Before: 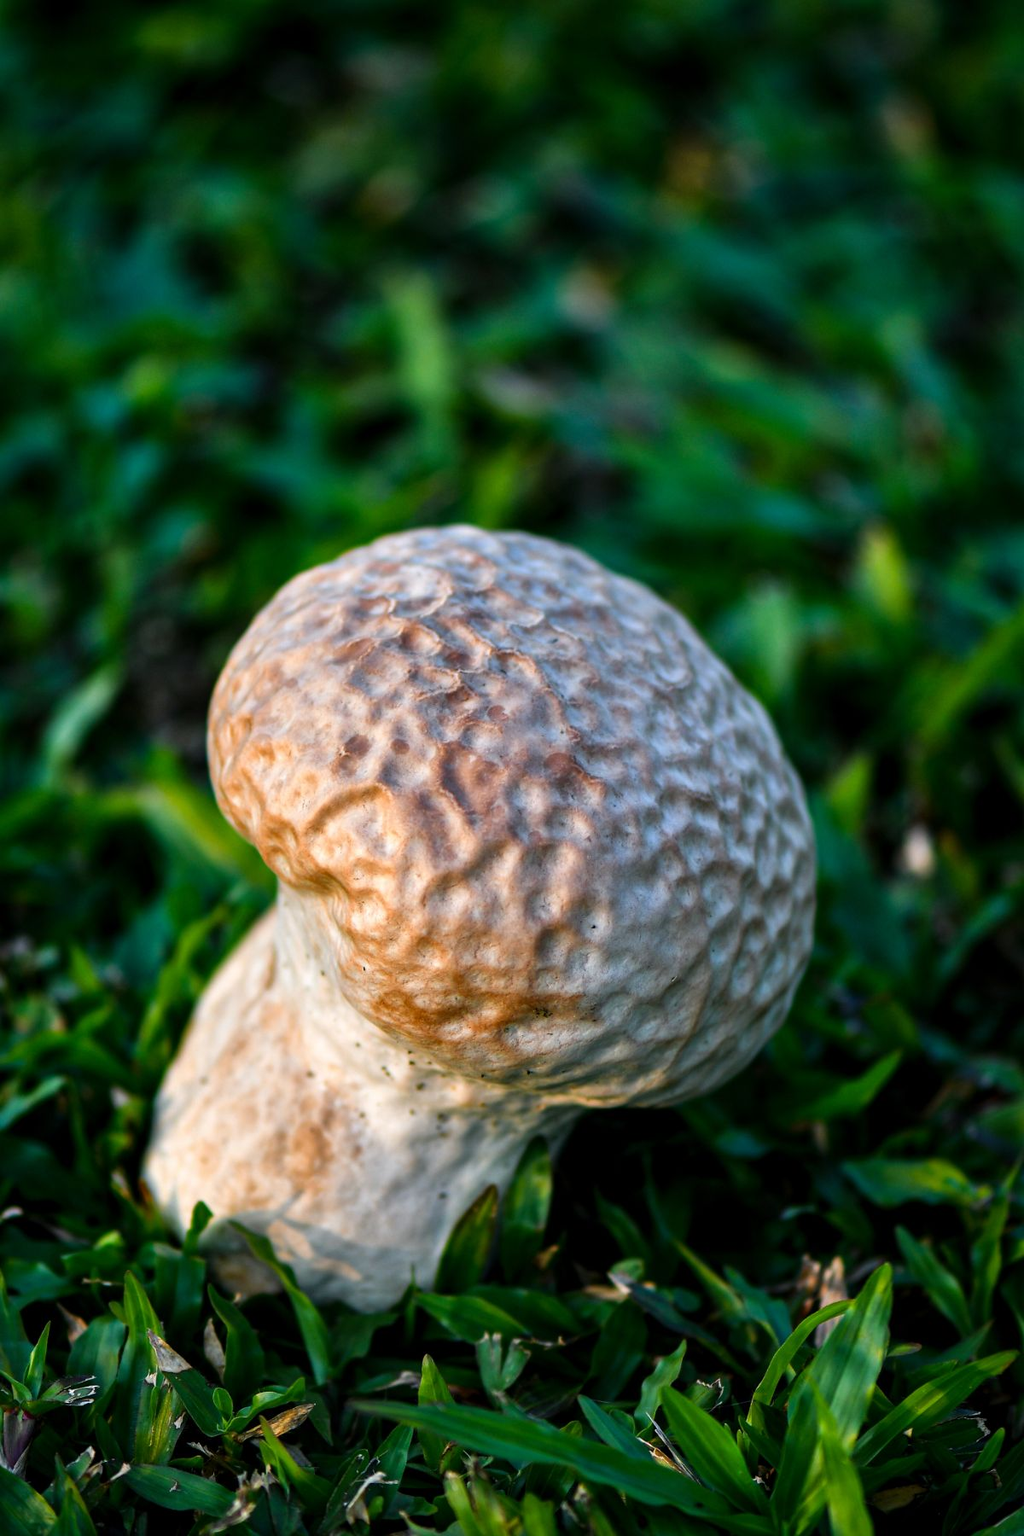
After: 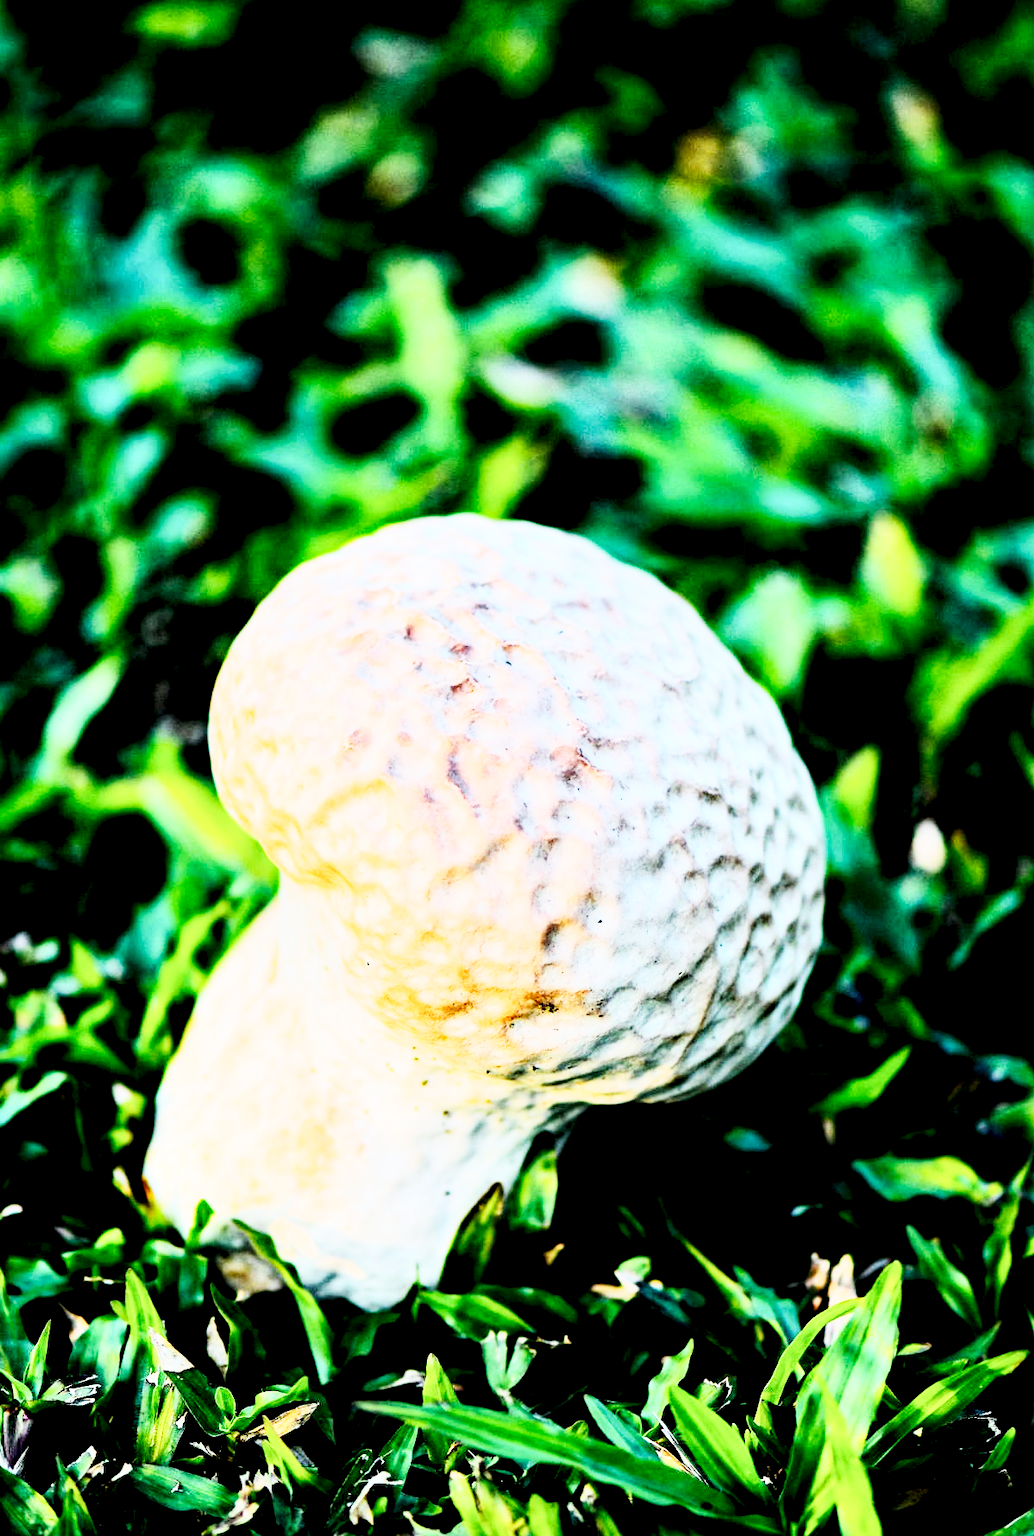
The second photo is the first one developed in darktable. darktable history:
color correction: highlights a* -0.137, highlights b* 0.137
local contrast: highlights 123%, shadows 126%, detail 140%, midtone range 0.254
crop: top 1.049%, right 0.001%
sigmoid: contrast 1.8, skew -0.2, preserve hue 0%, red attenuation 0.1, red rotation 0.035, green attenuation 0.1, green rotation -0.017, blue attenuation 0.15, blue rotation -0.052, base primaries Rec2020
haze removal: compatibility mode true, adaptive false
rgb curve: curves: ch0 [(0, 0) (0.21, 0.15) (0.24, 0.21) (0.5, 0.75) (0.75, 0.96) (0.89, 0.99) (1, 1)]; ch1 [(0, 0.02) (0.21, 0.13) (0.25, 0.2) (0.5, 0.67) (0.75, 0.9) (0.89, 0.97) (1, 1)]; ch2 [(0, 0.02) (0.21, 0.13) (0.25, 0.2) (0.5, 0.67) (0.75, 0.9) (0.89, 0.97) (1, 1)], compensate middle gray true
exposure: black level correction 0, exposure 1.45 EV, compensate exposure bias true, compensate highlight preservation false
